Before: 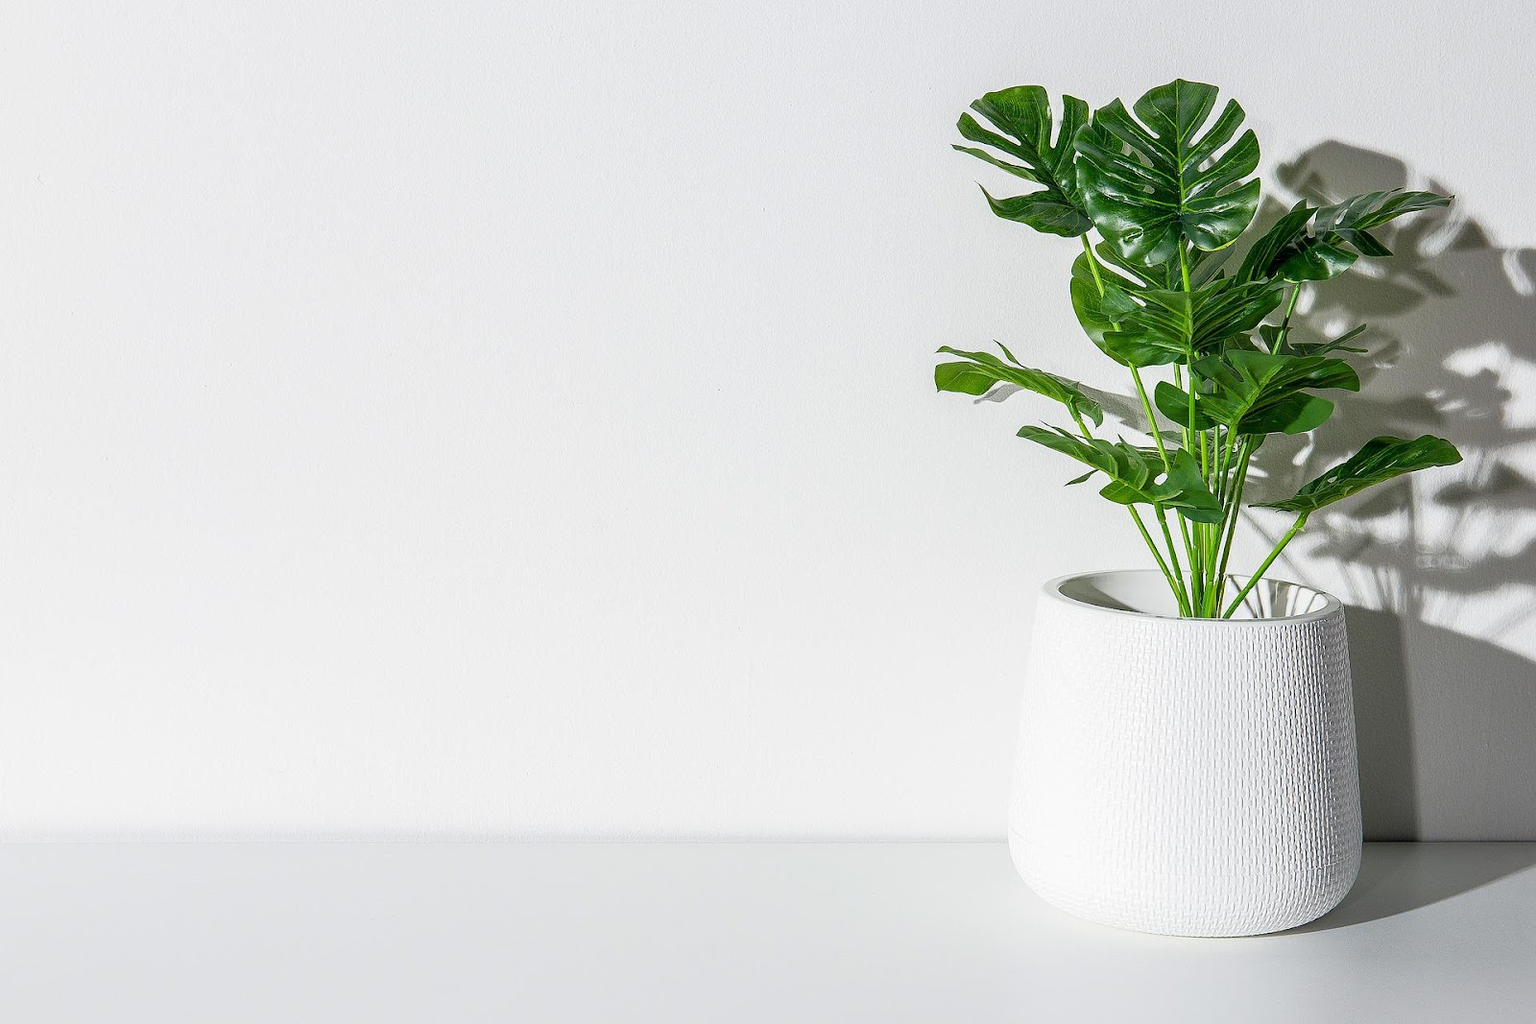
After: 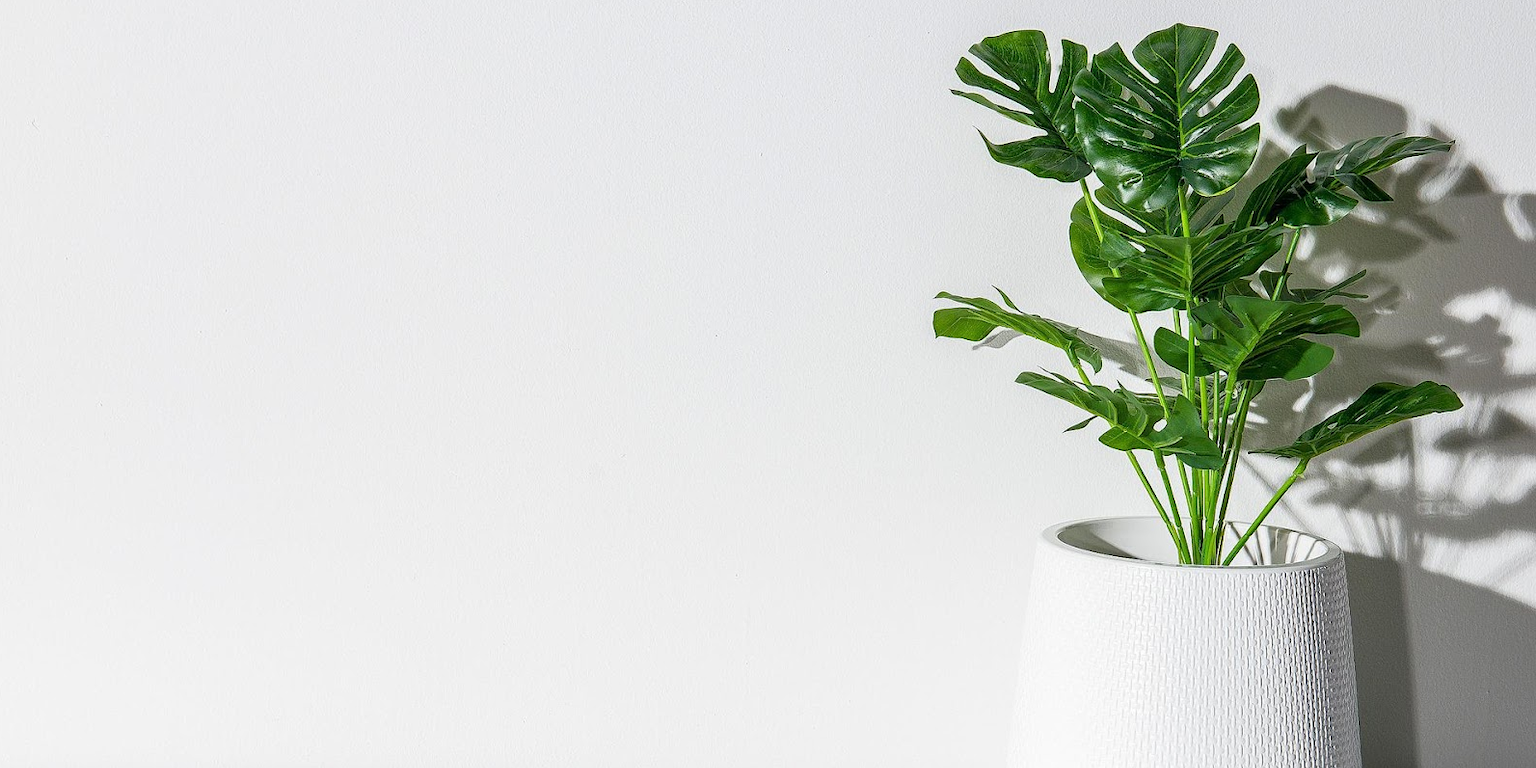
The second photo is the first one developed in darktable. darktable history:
crop: left 0.4%, top 5.52%, bottom 19.747%
